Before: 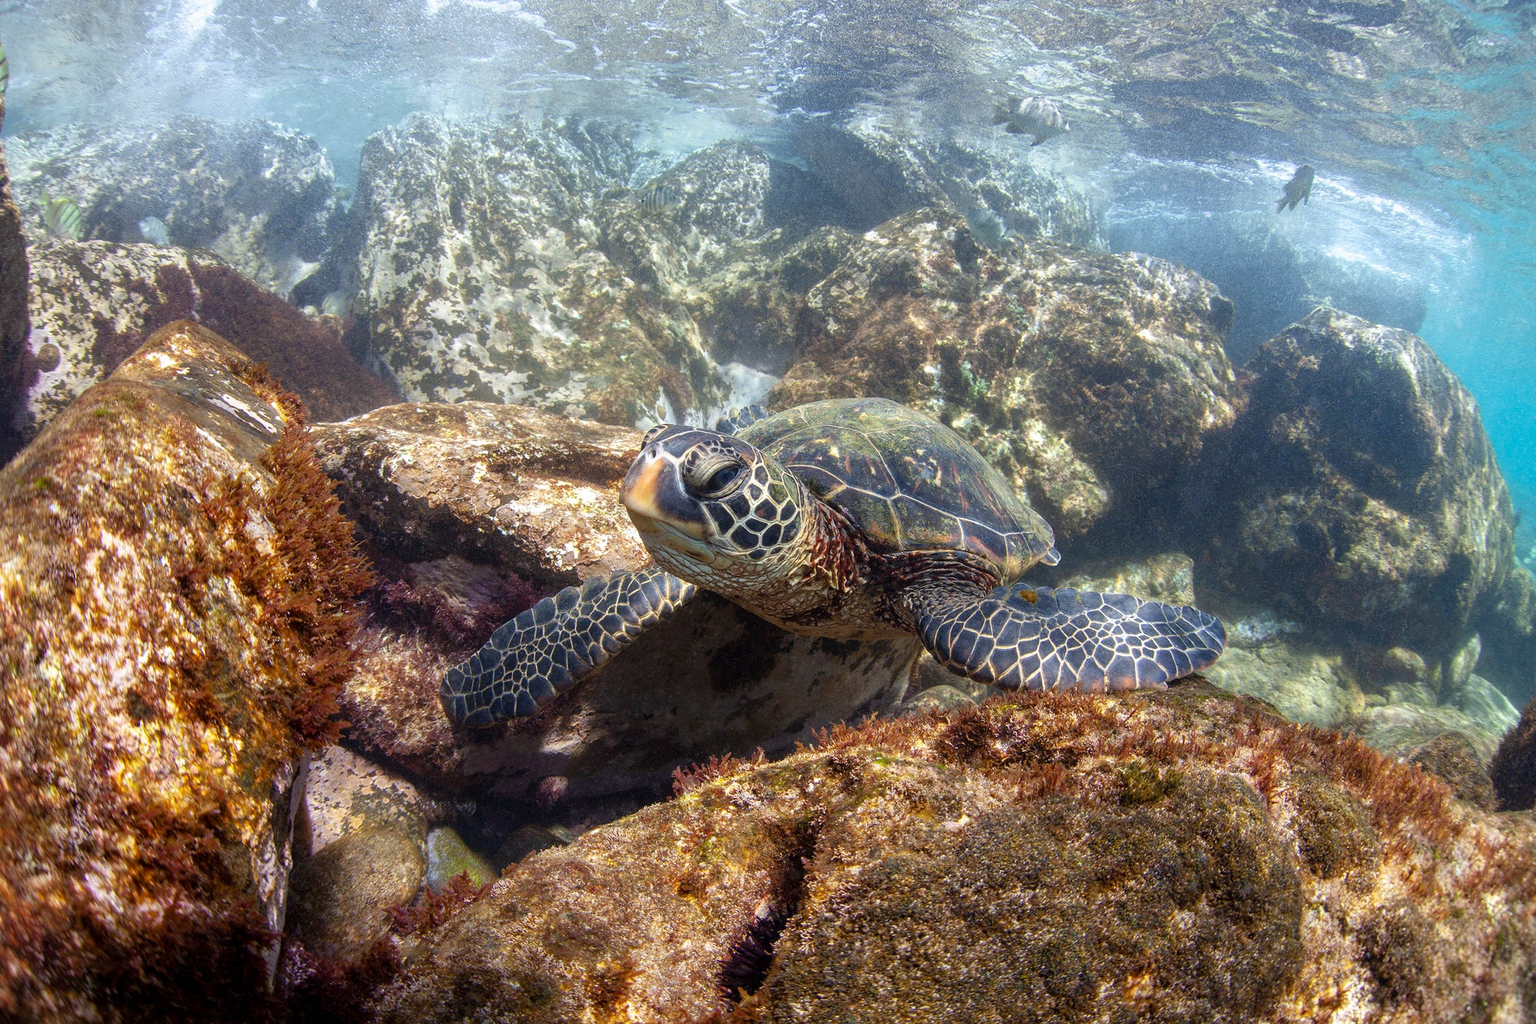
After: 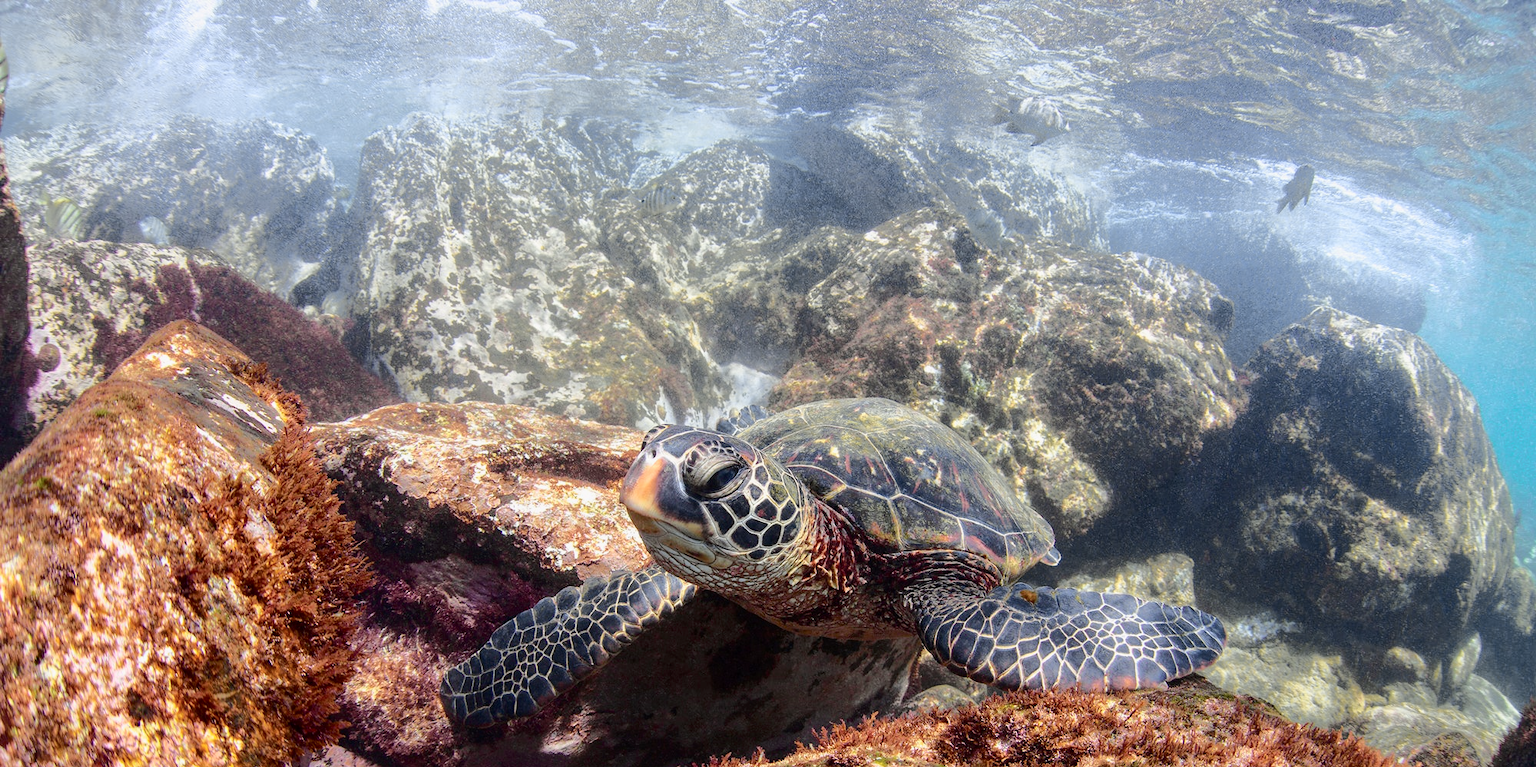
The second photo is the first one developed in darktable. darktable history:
tone curve: curves: ch0 [(0, 0) (0.104, 0.061) (0.239, 0.201) (0.327, 0.317) (0.401, 0.443) (0.489, 0.566) (0.65, 0.68) (0.832, 0.858) (1, 0.977)]; ch1 [(0, 0) (0.161, 0.092) (0.35, 0.33) (0.379, 0.401) (0.447, 0.476) (0.495, 0.499) (0.515, 0.518) (0.534, 0.557) (0.602, 0.625) (0.712, 0.706) (1, 1)]; ch2 [(0, 0) (0.359, 0.372) (0.437, 0.437) (0.502, 0.501) (0.55, 0.534) (0.592, 0.601) (0.647, 0.64) (1, 1)], color space Lab, independent channels, preserve colors none
vignetting: fall-off start 116.67%, fall-off radius 59.26%, brightness -0.31, saturation -0.056
crop: bottom 24.967%
